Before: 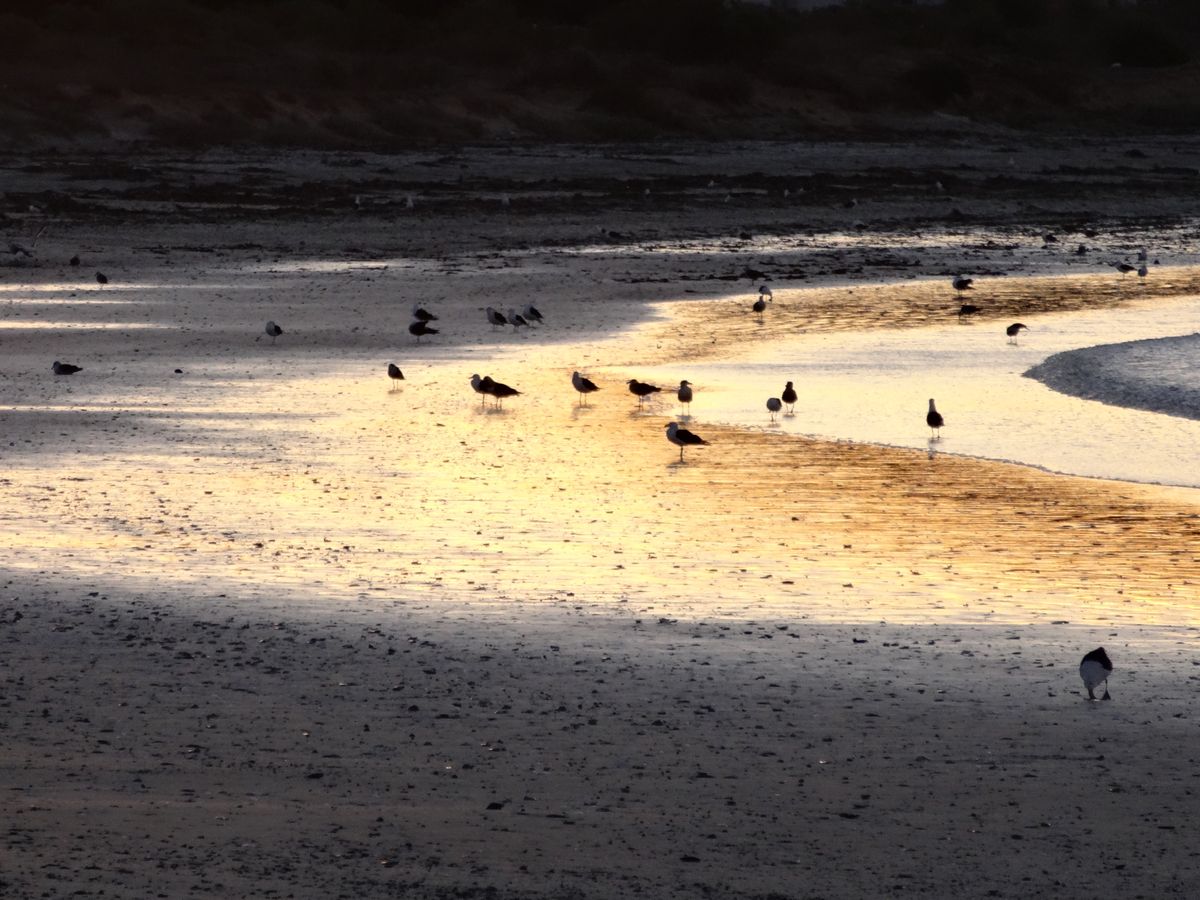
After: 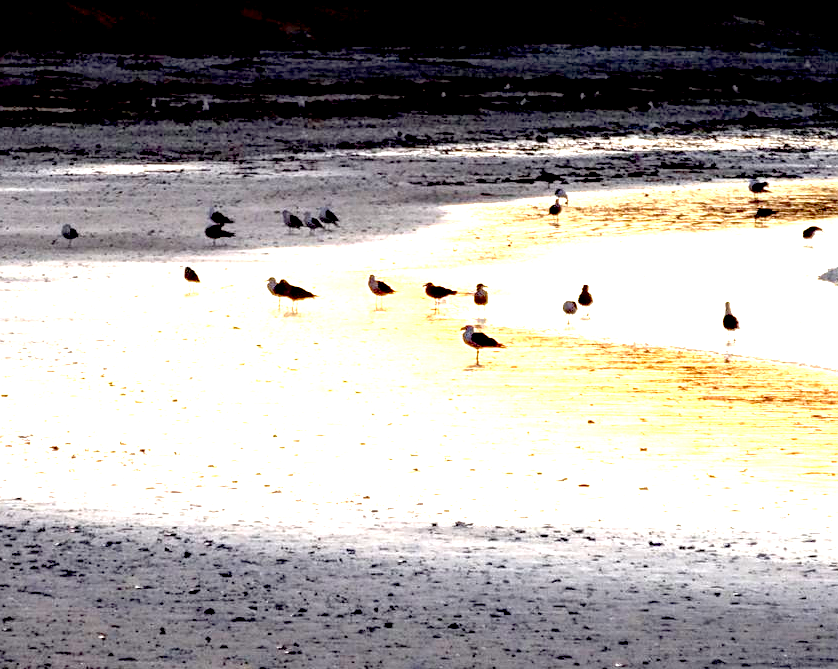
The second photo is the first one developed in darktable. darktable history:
exposure: black level correction 0.016, exposure 1.772 EV, compensate exposure bias true, compensate highlight preservation false
crop and rotate: left 17.066%, top 10.837%, right 13.055%, bottom 14.735%
contrast equalizer: y [[0.609, 0.611, 0.615, 0.613, 0.607, 0.603], [0.504, 0.498, 0.496, 0.499, 0.506, 0.516], [0 ×6], [0 ×6], [0 ×6]], mix -0.3
local contrast: detail 130%
sharpen: amount 0.215
